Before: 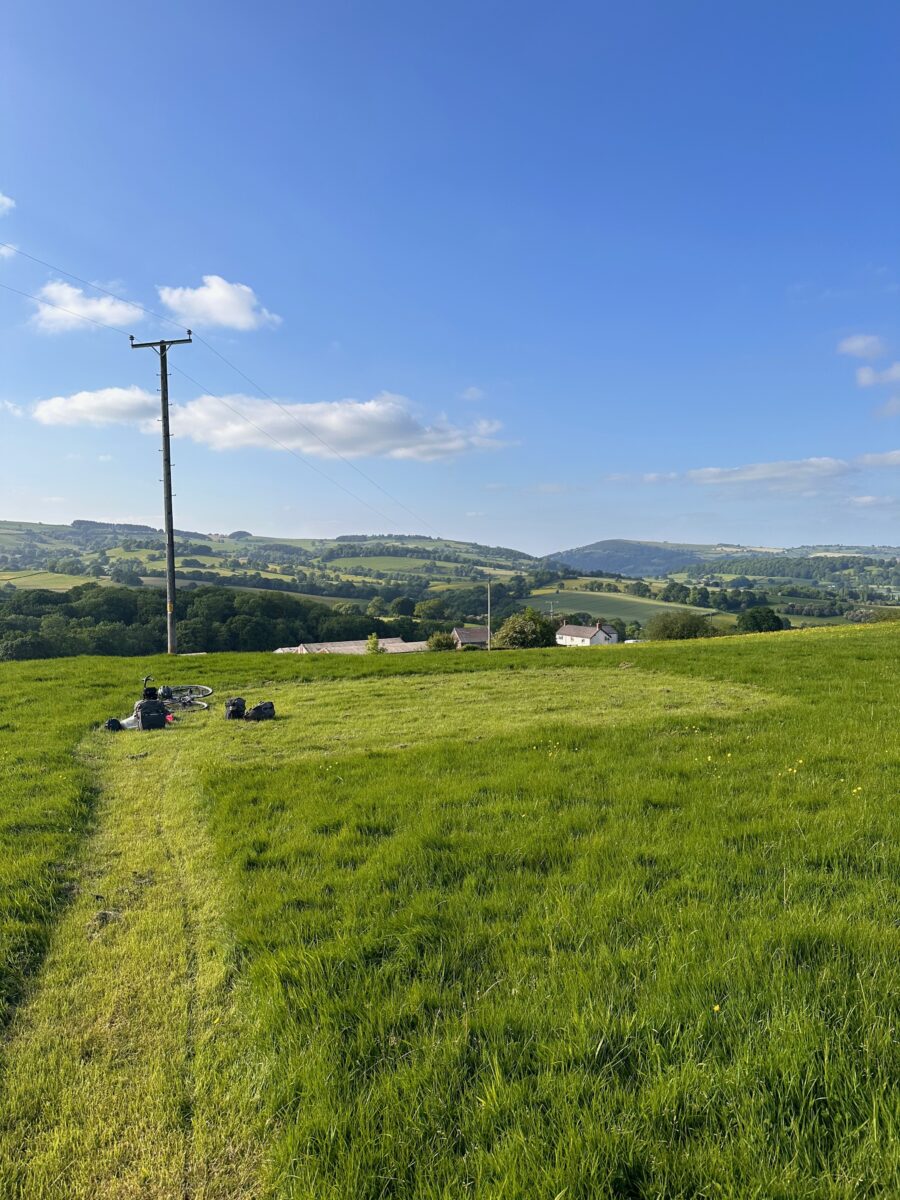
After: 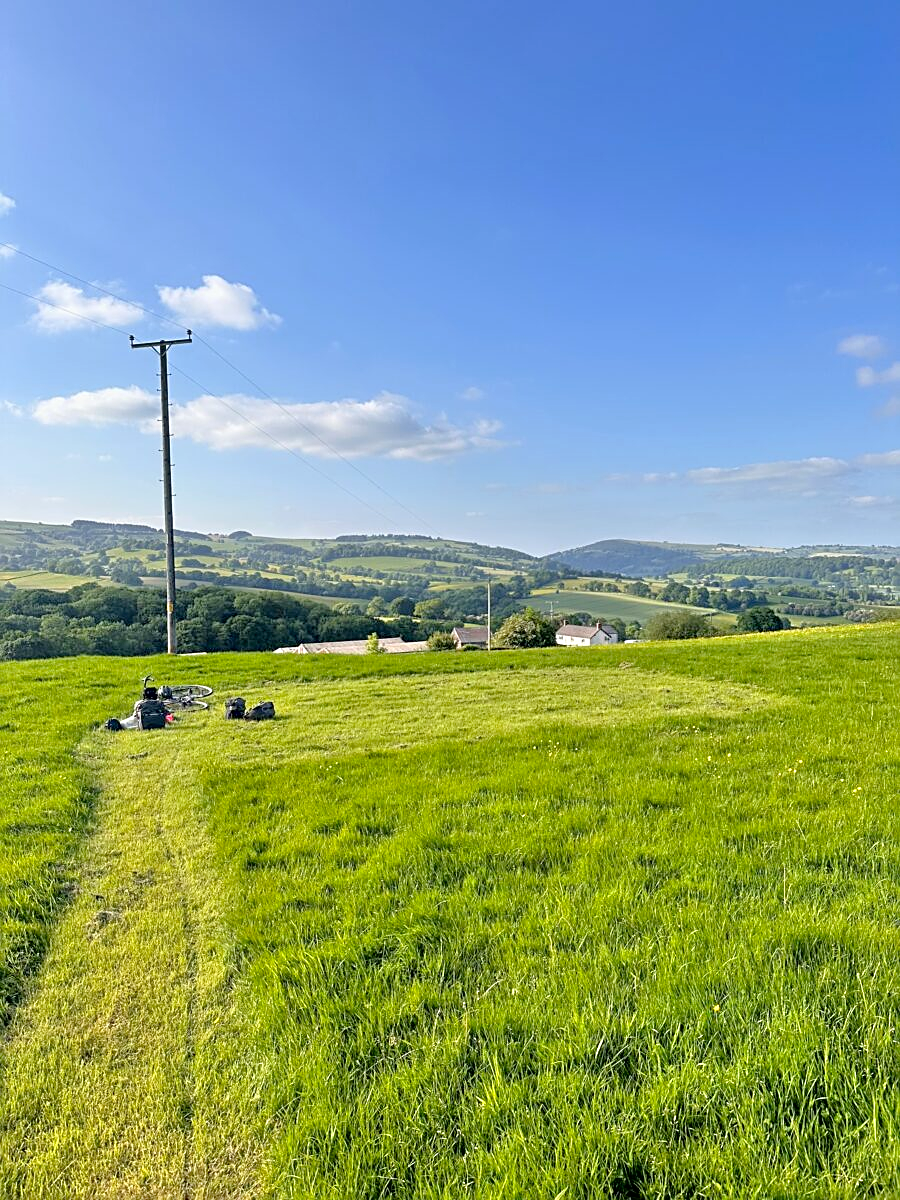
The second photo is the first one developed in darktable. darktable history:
sharpen: on, module defaults
tone equalizer: -7 EV 0.15 EV, -6 EV 0.6 EV, -5 EV 1.15 EV, -4 EV 1.33 EV, -3 EV 1.15 EV, -2 EV 0.6 EV, -1 EV 0.15 EV, mask exposure compensation -0.5 EV
contrast brightness saturation: contrast 0.08, saturation 0.02
